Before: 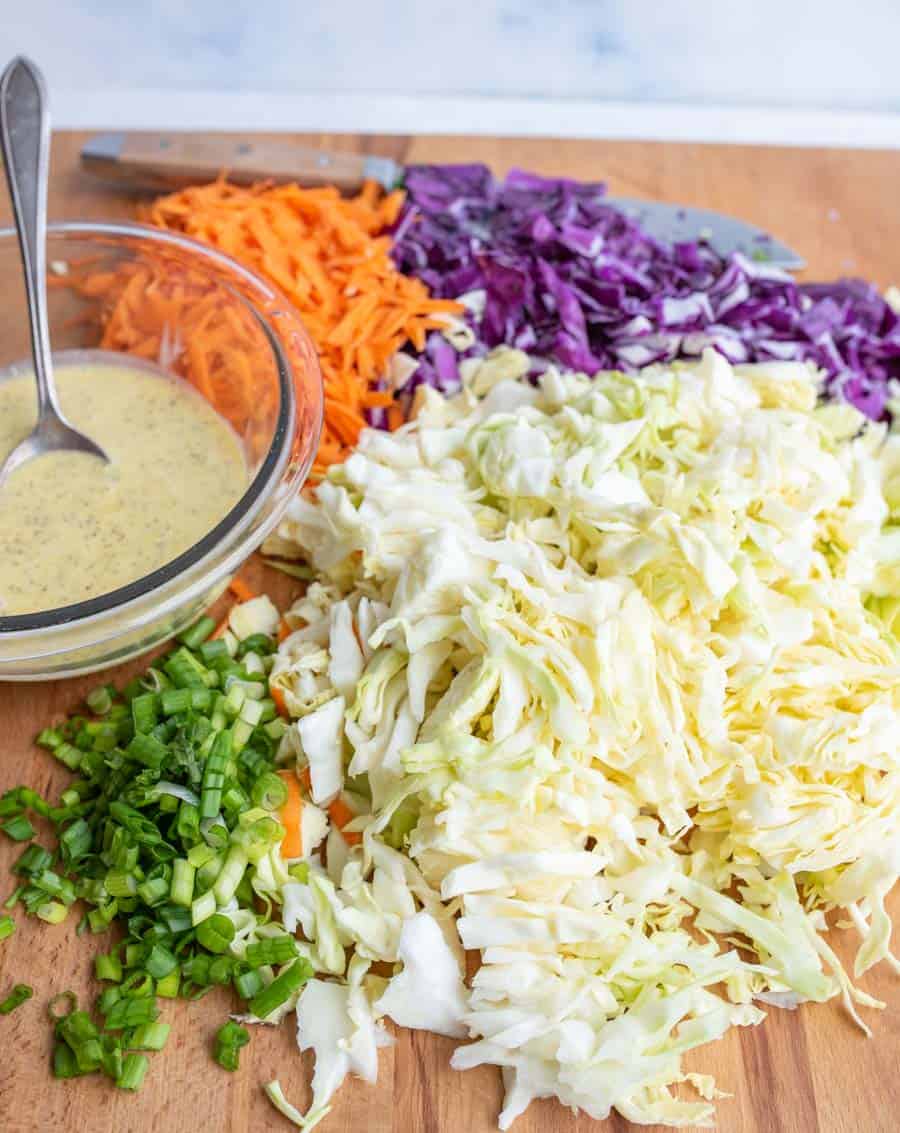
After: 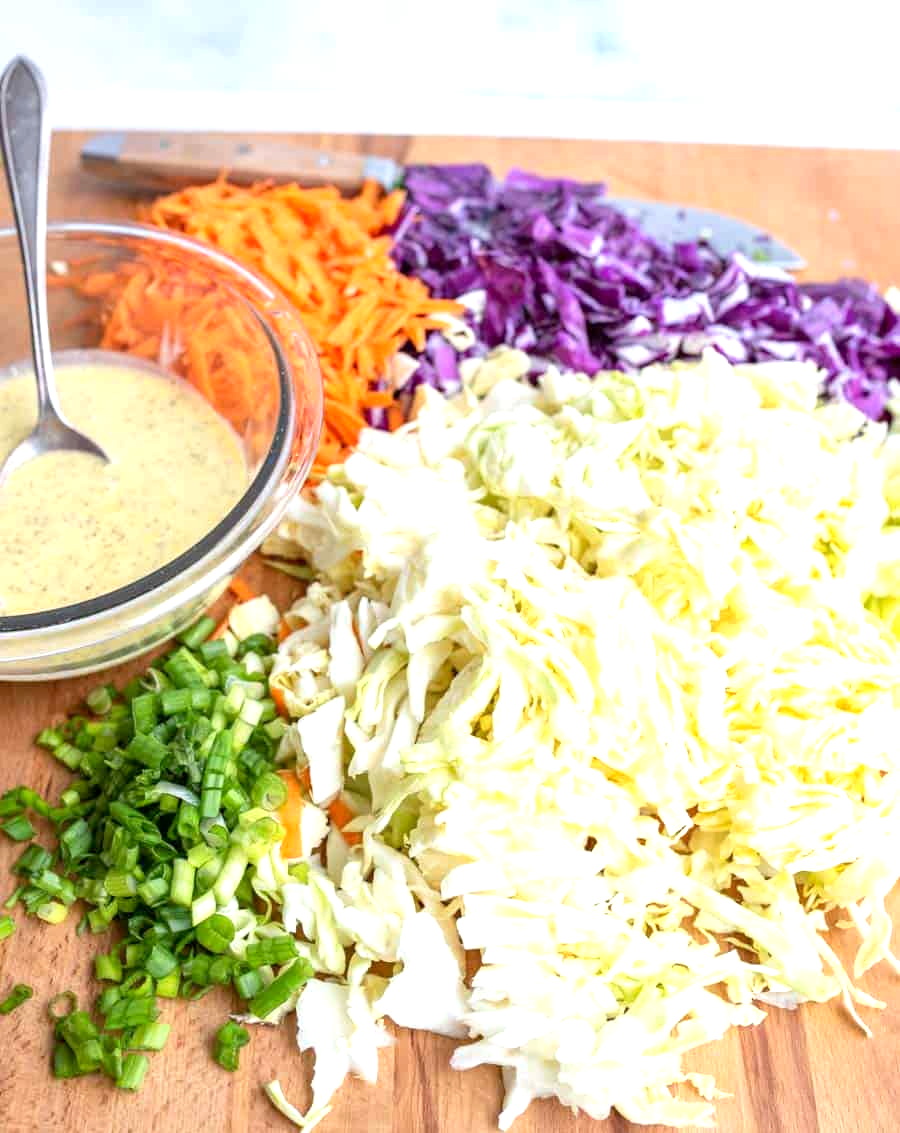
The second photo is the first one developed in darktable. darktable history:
exposure: black level correction 0.001, exposure 0.675 EV, compensate highlight preservation false
